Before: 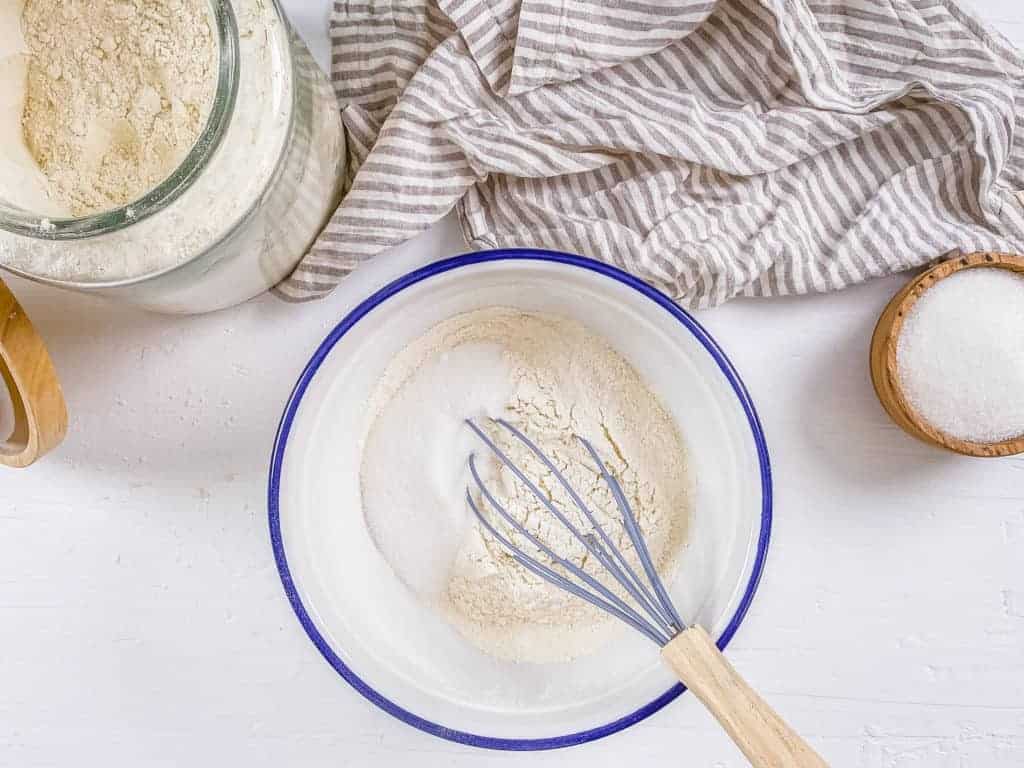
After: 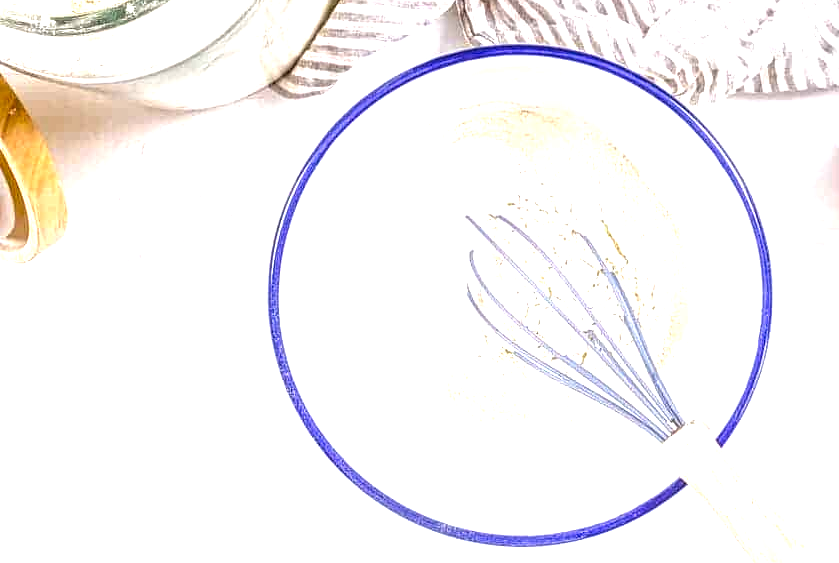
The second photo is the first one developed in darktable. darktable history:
crop: top 26.58%, right 18.022%
local contrast: detail 150%
exposure: black level correction 0, exposure 1.293 EV, compensate highlight preservation false
